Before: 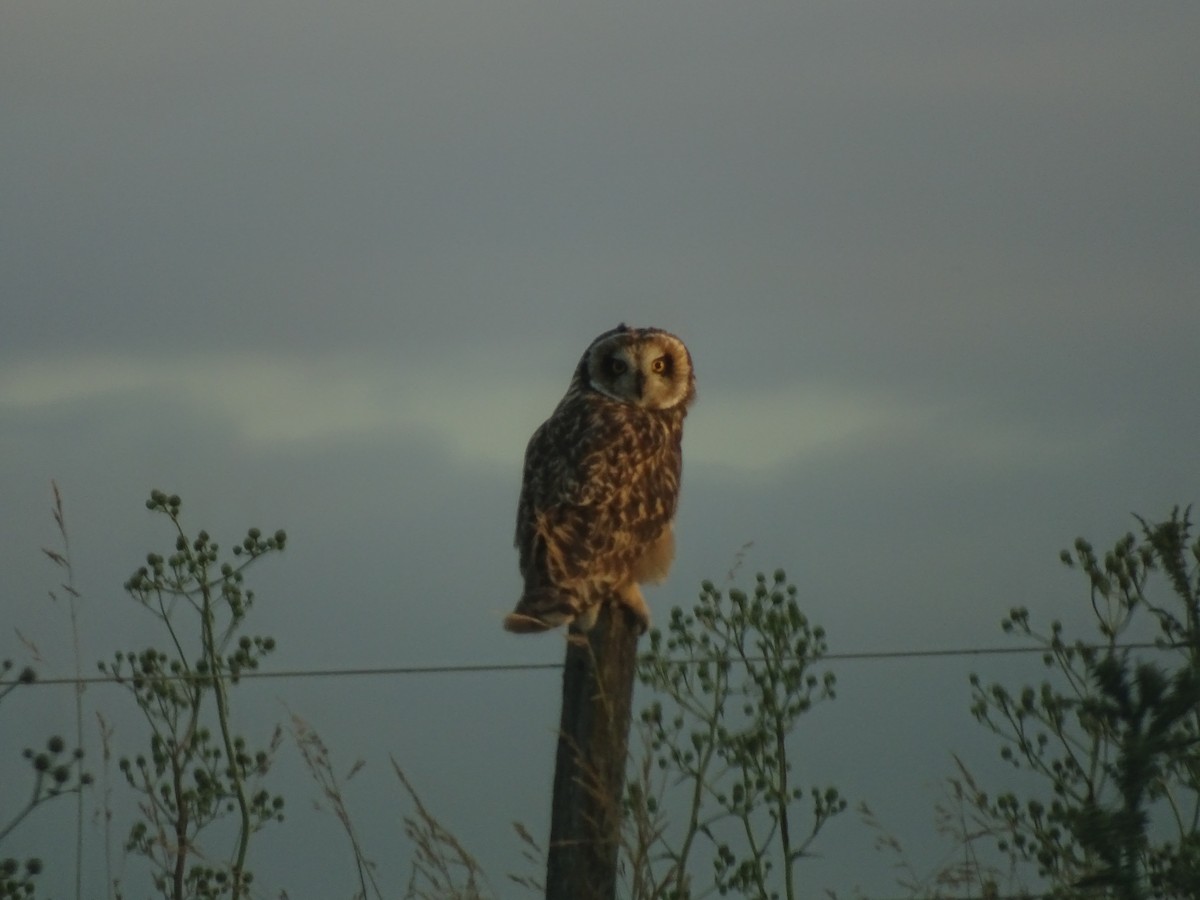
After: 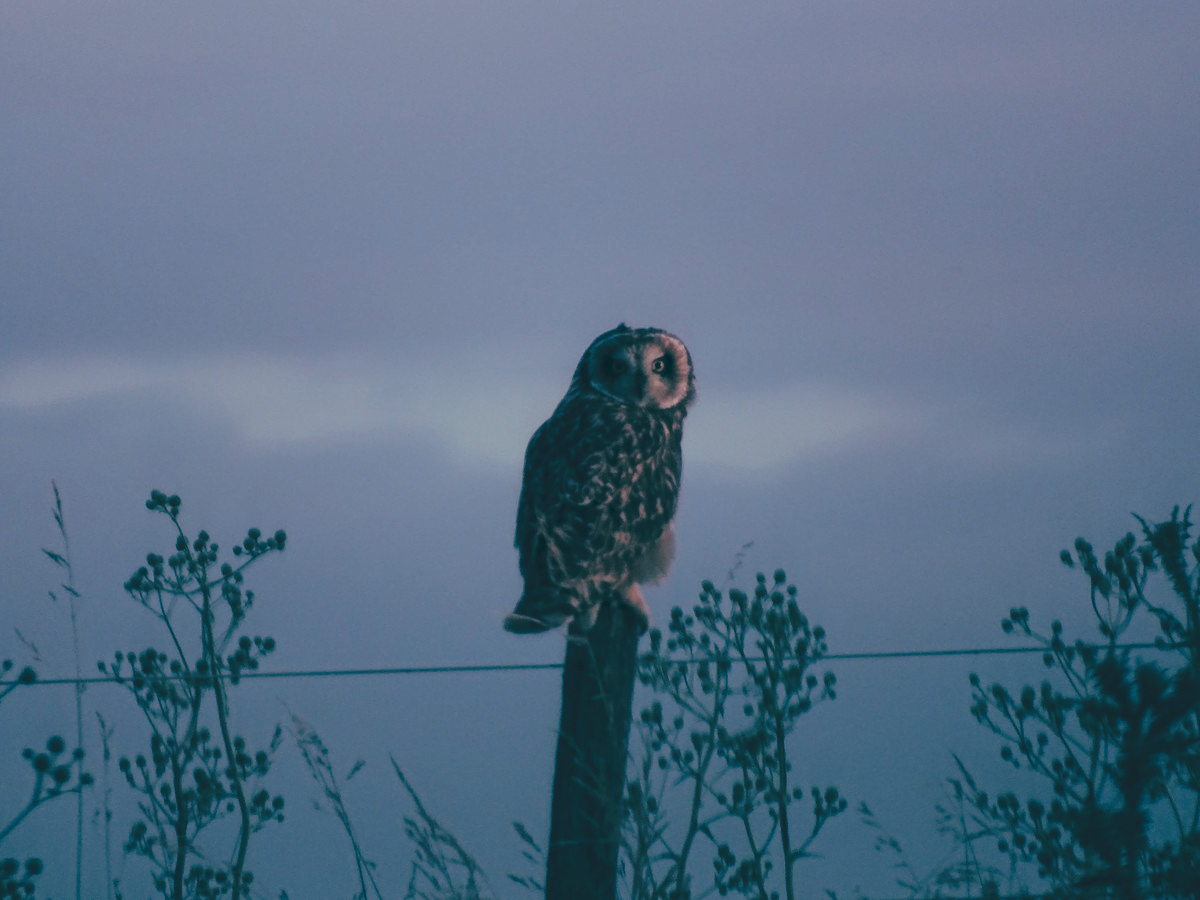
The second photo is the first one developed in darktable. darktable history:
tone curve: curves: ch0 [(0, 0) (0.003, 0.077) (0.011, 0.089) (0.025, 0.105) (0.044, 0.122) (0.069, 0.134) (0.1, 0.151) (0.136, 0.171) (0.177, 0.198) (0.224, 0.23) (0.277, 0.273) (0.335, 0.343) (0.399, 0.422) (0.468, 0.508) (0.543, 0.601) (0.623, 0.695) (0.709, 0.782) (0.801, 0.866) (0.898, 0.934) (1, 1)], preserve colors none
color look up table: target L [95.39, 91.64, 89.14, 49.05, 50.31, 35.2, 36.89, 23.81, 4.222, 200.85, 96.58, 74.08, 65.87, 64.09, 64, 64.95, 56.09, 57.24, 48.36, 45.39, 41.06, 39.29, 37.97, 24.08, 18.42, 12.15, 86.04, 74.27, 76.74, 77.83, 60.04, 61.31, 70, 54.09, 46.48, 47.11, 33.79, 35.89, 36.93, 22.58, 15.88, 20.81, 17.31, 85.04, 79.25, 71.96, 58, 54.22, 36.42], target a [-34.87, -33.42, -42.05, -18.39, -21.25, -24.33, -16.62, -27.72, -11.39, 0, -32.43, 6.08, 0.036, -1.22, 24.29, -0.158, 35.69, 37.14, 53.99, 10.59, 29.56, 15.28, 4.805, 27.24, -25, -10.06, -10.07, 11.09, -3.534, 6.725, 14.45, -4.087, 11.8, 35.11, 24.64, -4.501, 30.71, 12.55, 16.82, -18.68, -3.923, -8.269, 4.674, -39.78, -28.67, -28.44, -16.26, -19.24, -9.373], target b [30.95, 36.21, 11.11, 13.73, 0.396, 3.231, -13.09, -4.868, -10.55, -0.001, 12.31, 6.077, 28.05, 5.885, 19.98, -7.733, 8.791, -8.259, 16.61, 10.76, -2.018, -0.048, -13.26, -0.791, -3.728, -12.89, -1.024, -11.16, -16.73, -15.85, -13.99, -25.88, -26.97, -26.81, -22.91, -45.24, -14, -34.76, -55.48, -16.45, -28.35, -26.21, -37.09, -3.956, -11.29, -21.29, -14.61, -27.73, -25.23], num patches 49
